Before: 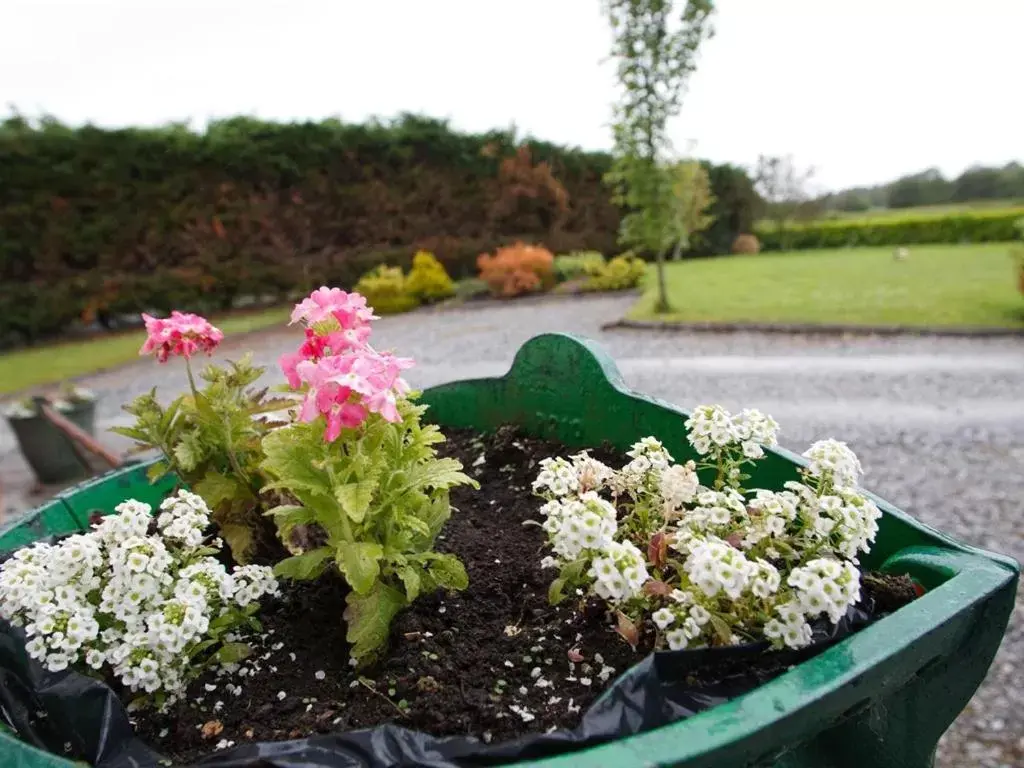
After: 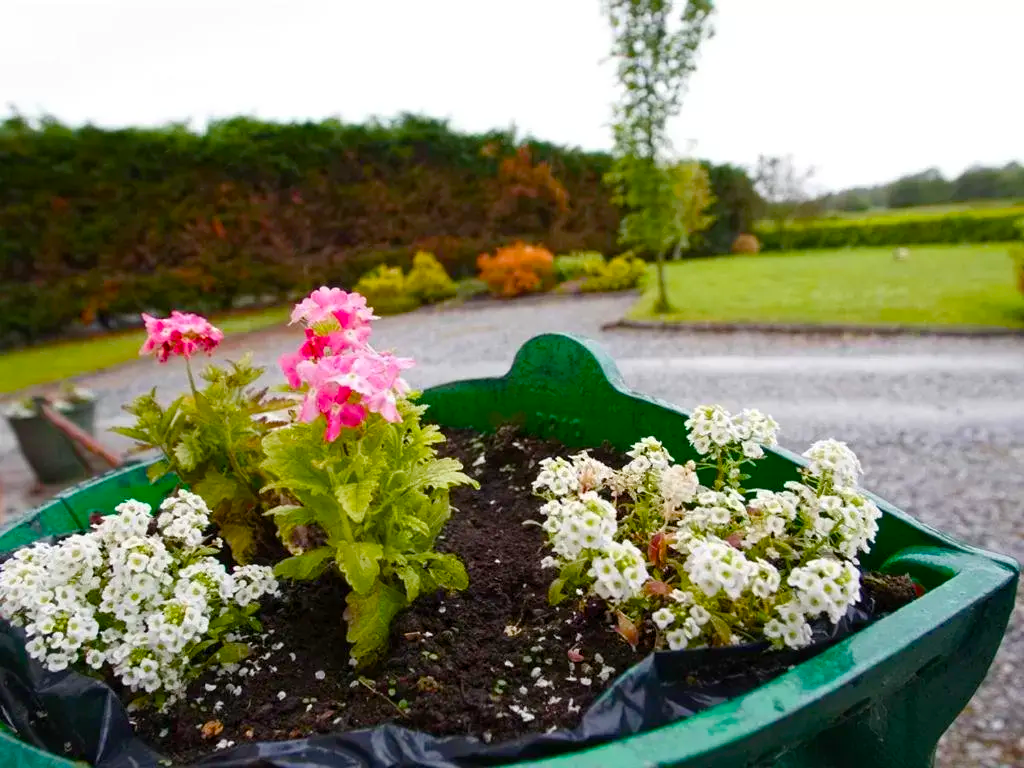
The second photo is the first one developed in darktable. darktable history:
color balance rgb: shadows lift › luminance 0.746%, shadows lift › chroma 0.143%, shadows lift › hue 19.56°, linear chroma grading › global chroma 14.988%, perceptual saturation grading › global saturation 20%, perceptual saturation grading › highlights -14.341%, perceptual saturation grading › shadows 49.734%
